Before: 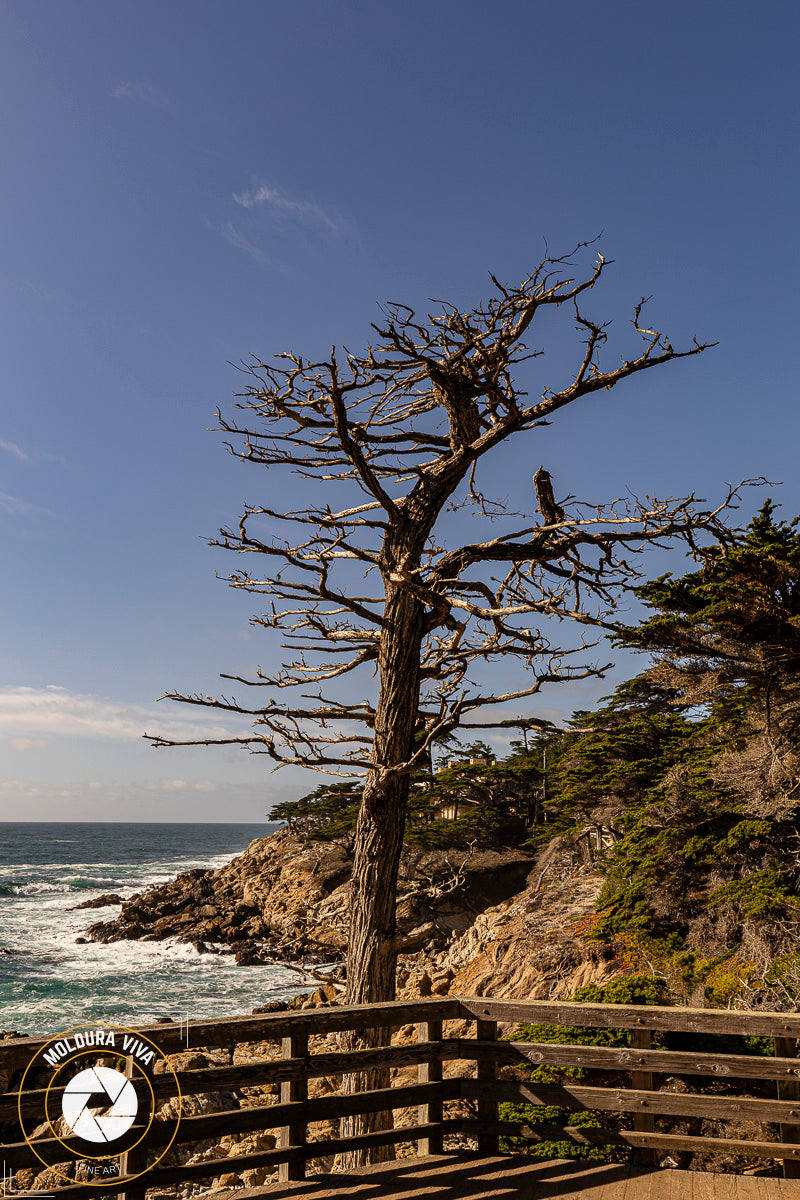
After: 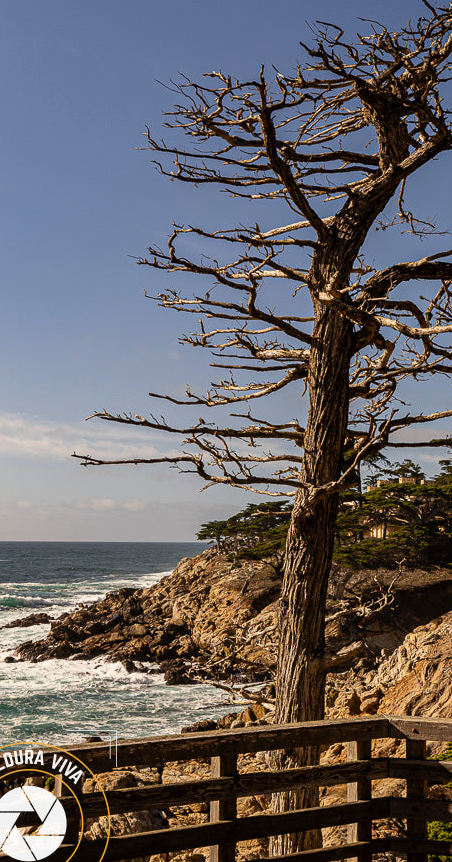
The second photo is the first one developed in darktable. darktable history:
crop: left 8.971%, top 23.442%, right 34.488%, bottom 4.705%
